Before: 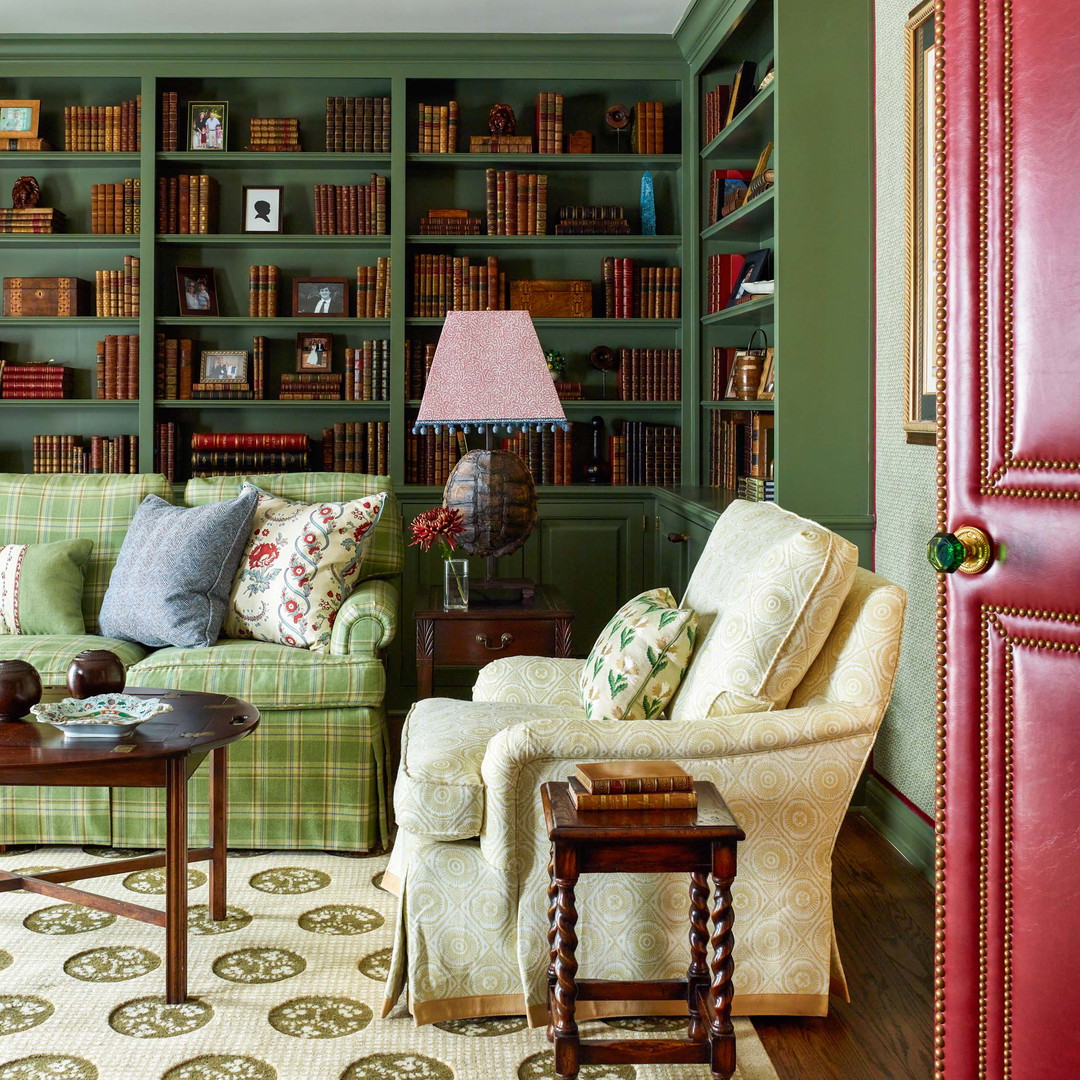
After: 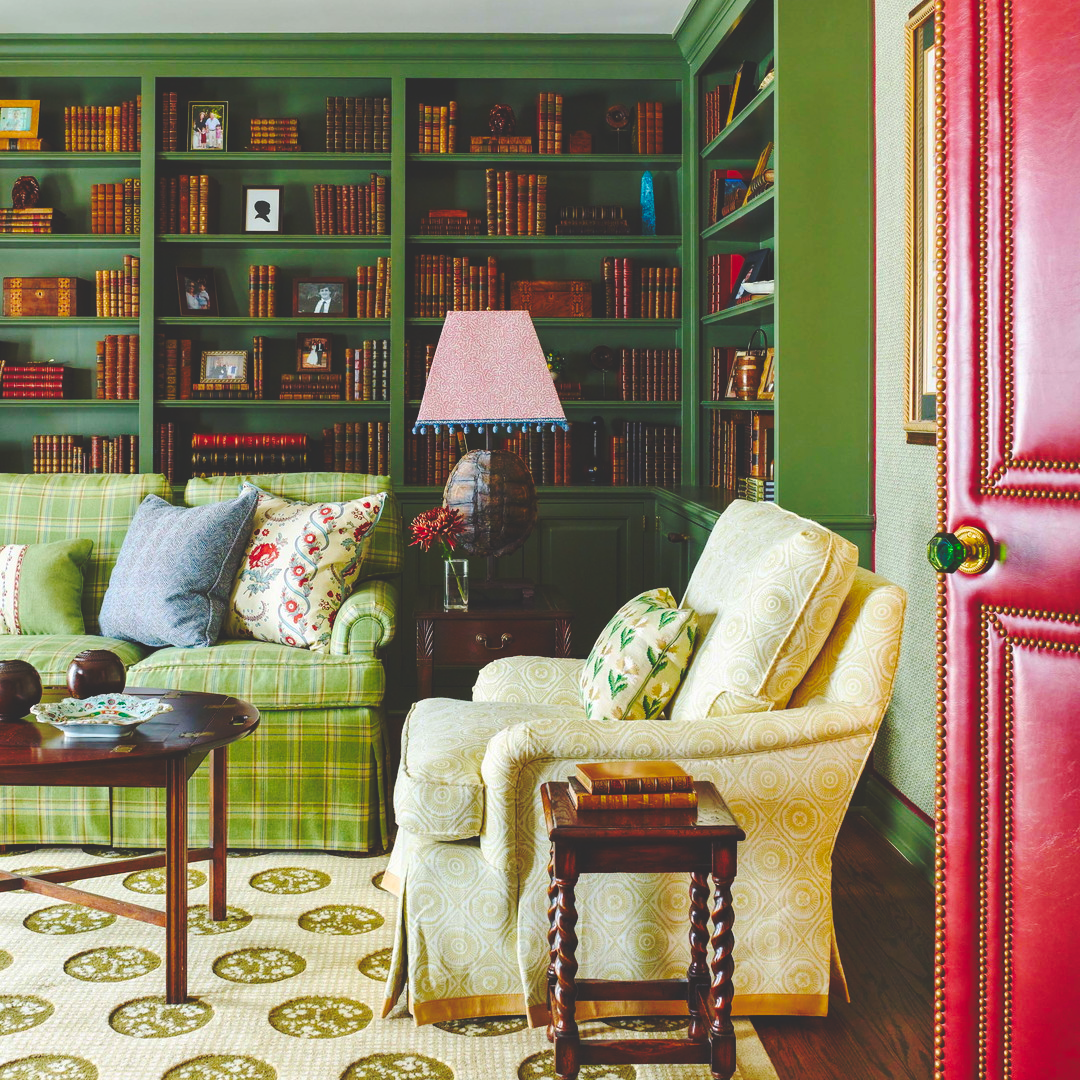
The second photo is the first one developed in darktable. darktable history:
contrast brightness saturation: saturation 0.1
color balance: input saturation 99%
color balance rgb: global vibrance 42.74%
white balance: emerald 1
base curve: curves: ch0 [(0, 0.024) (0.055, 0.065) (0.121, 0.166) (0.236, 0.319) (0.693, 0.726) (1, 1)], preserve colors none
